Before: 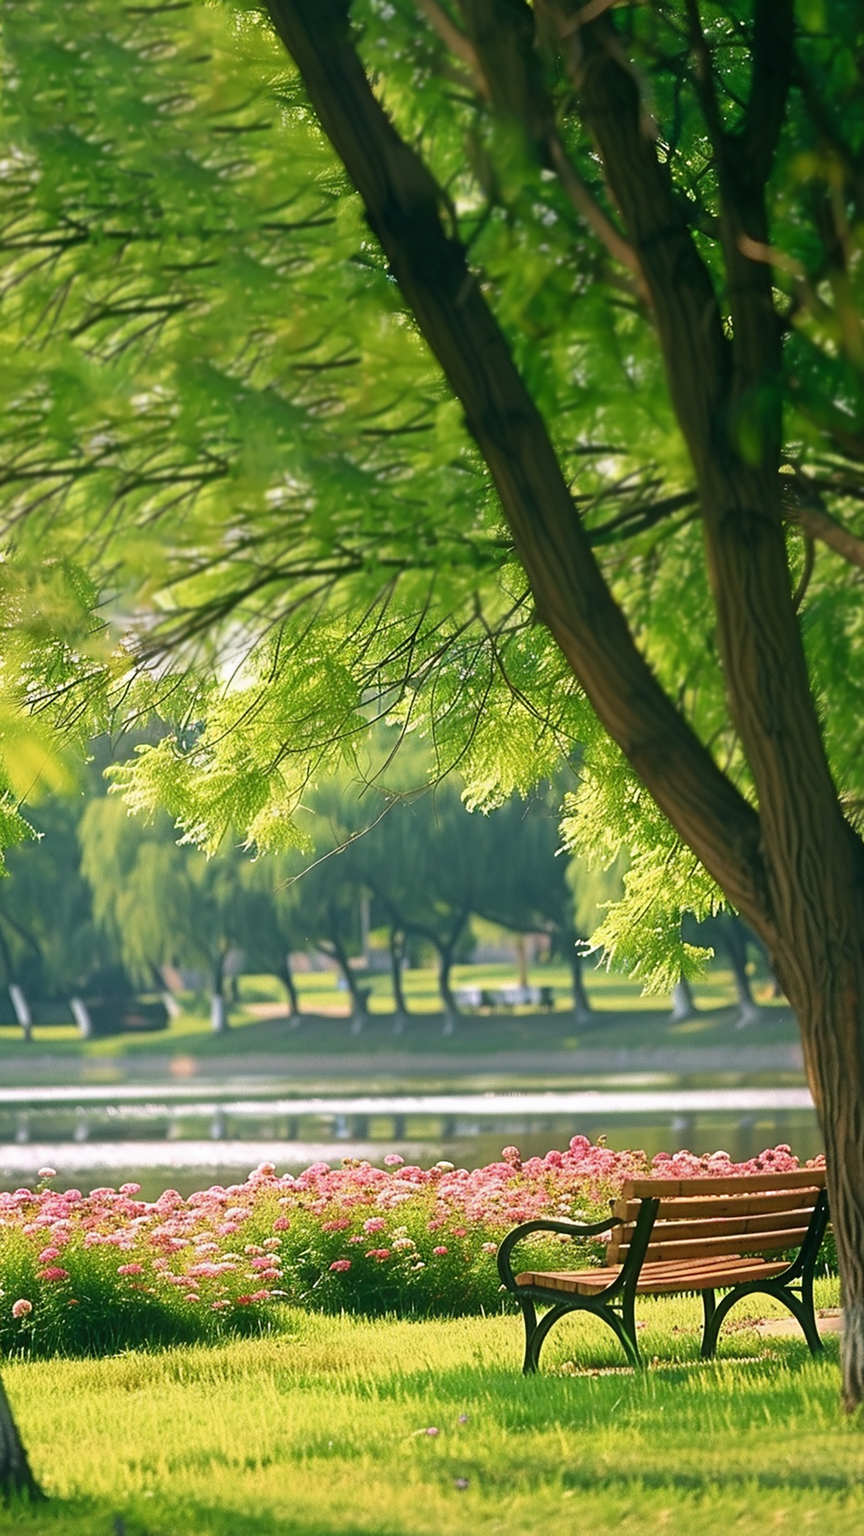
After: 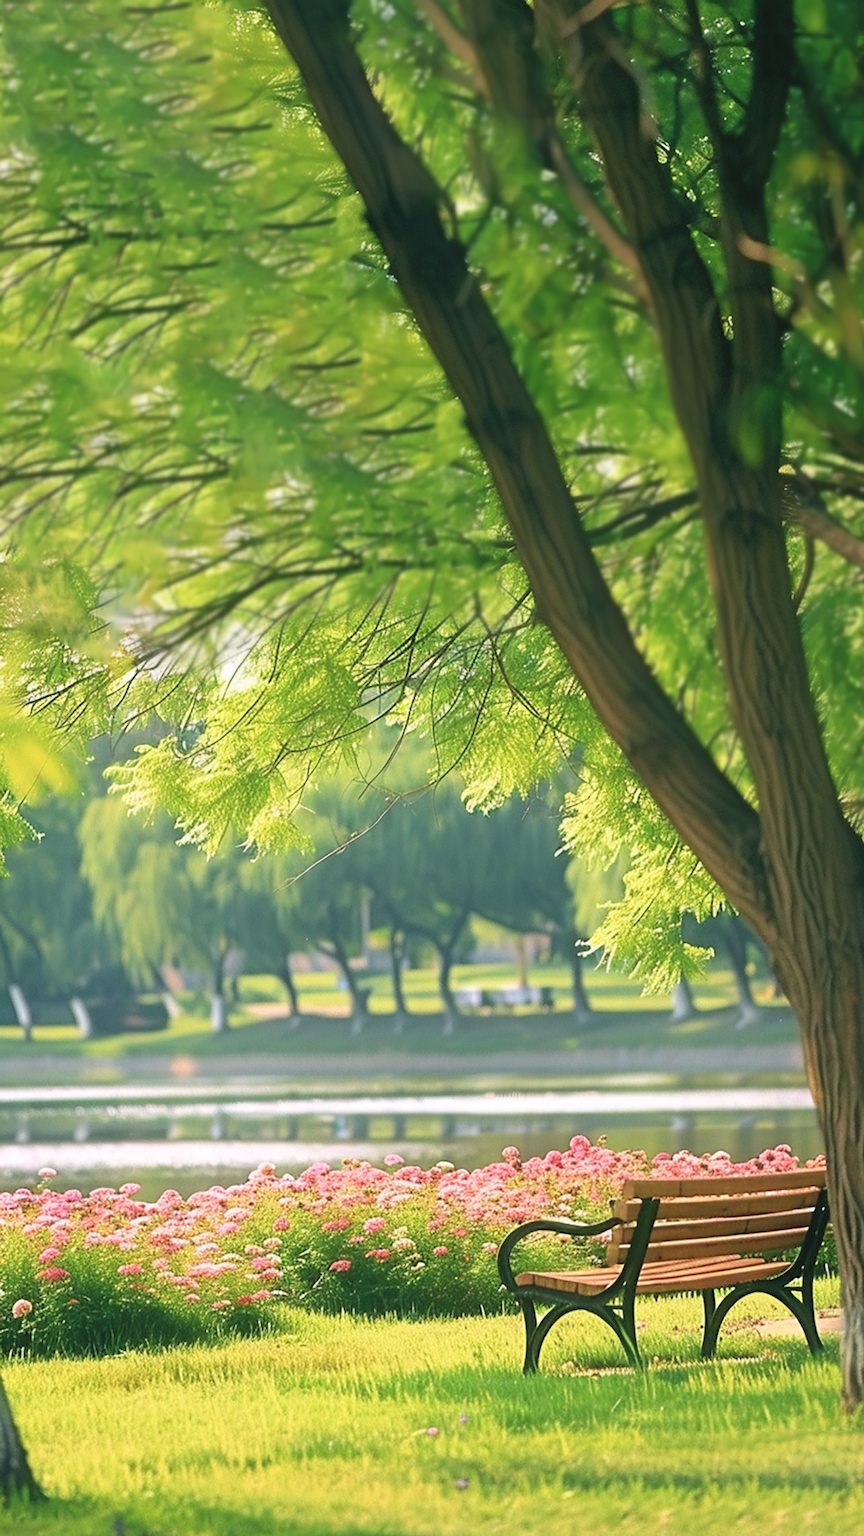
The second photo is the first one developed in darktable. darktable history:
contrast brightness saturation: brightness 0.153
